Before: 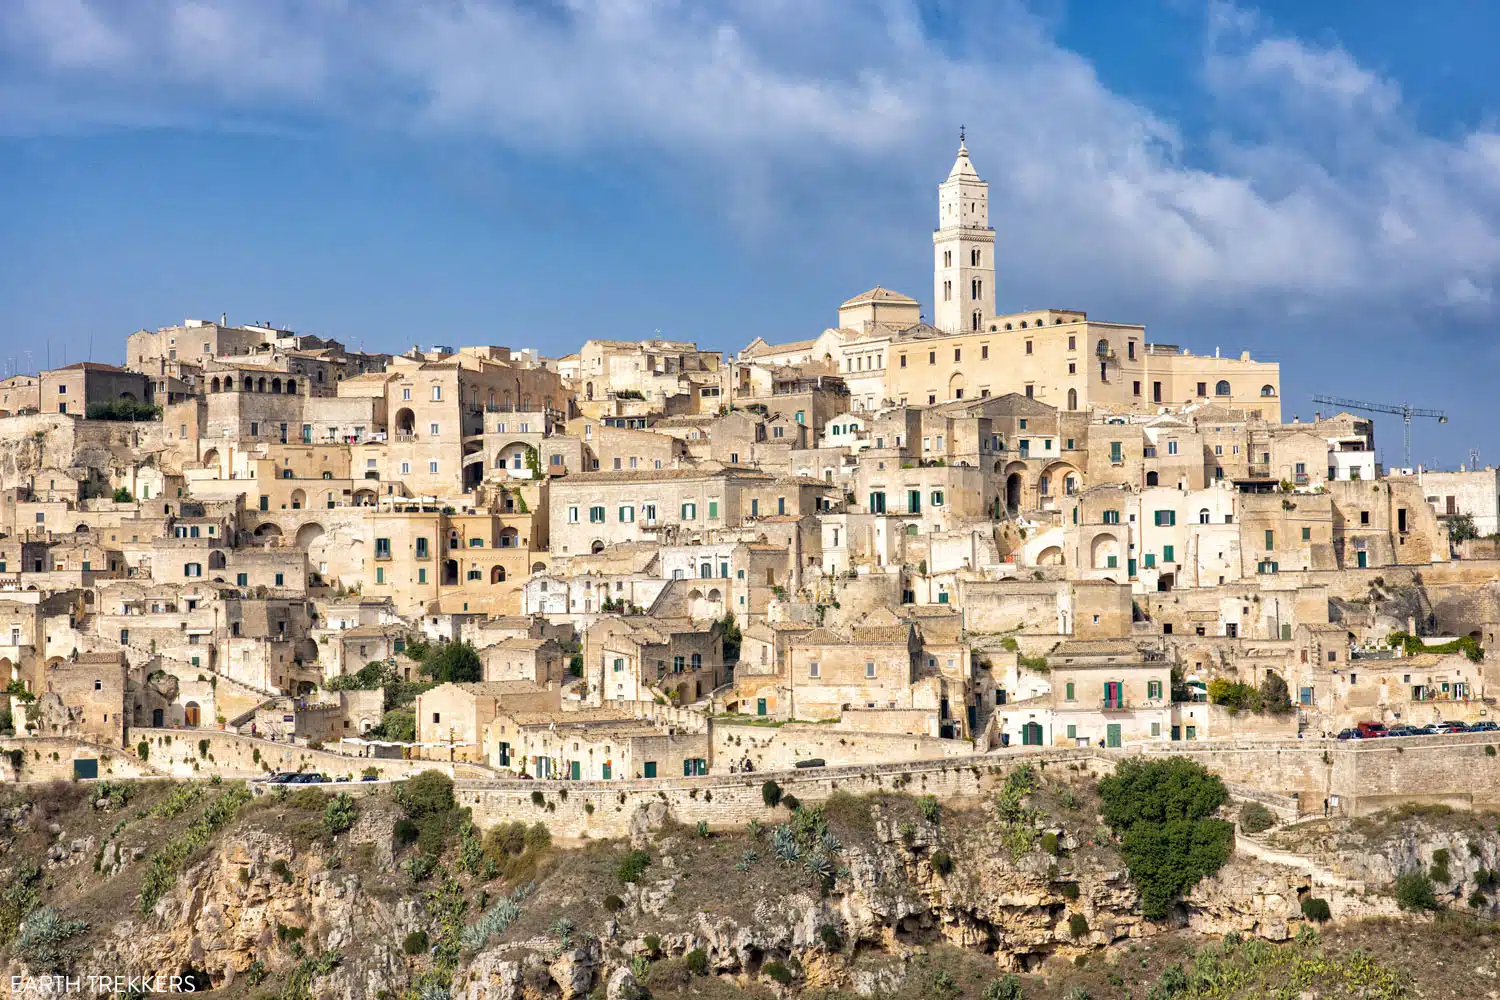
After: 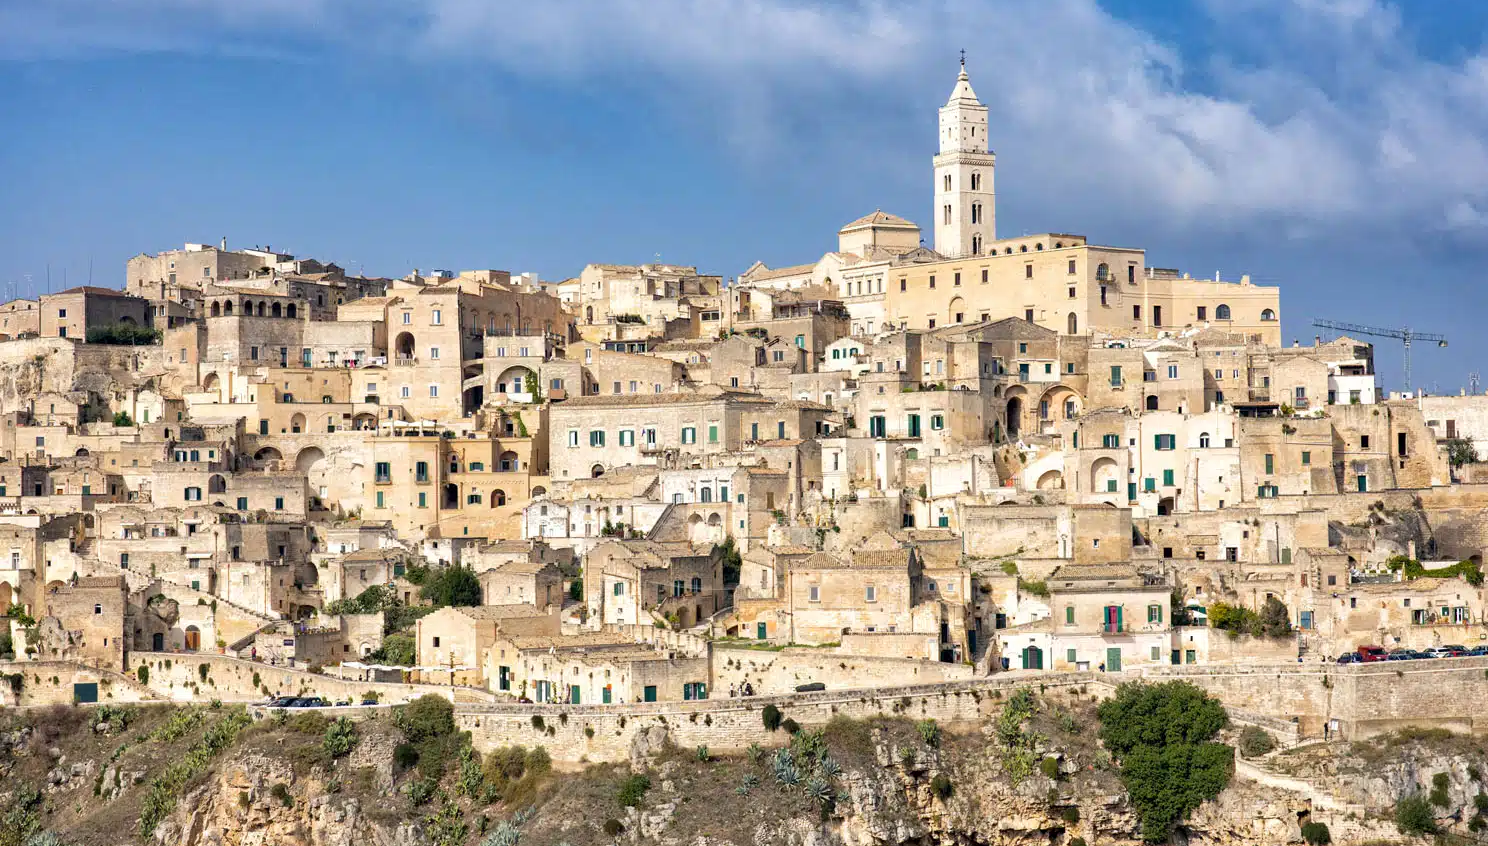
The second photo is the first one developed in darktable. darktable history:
exposure: black level correction 0.001, exposure 0.015 EV, compensate highlight preservation false
crop: top 7.606%, bottom 7.551%
